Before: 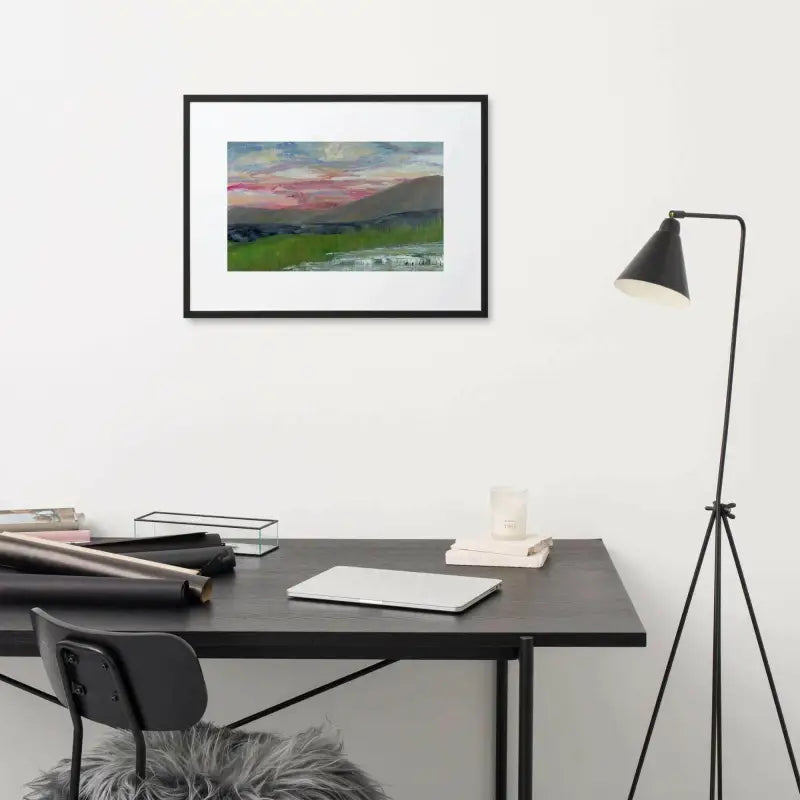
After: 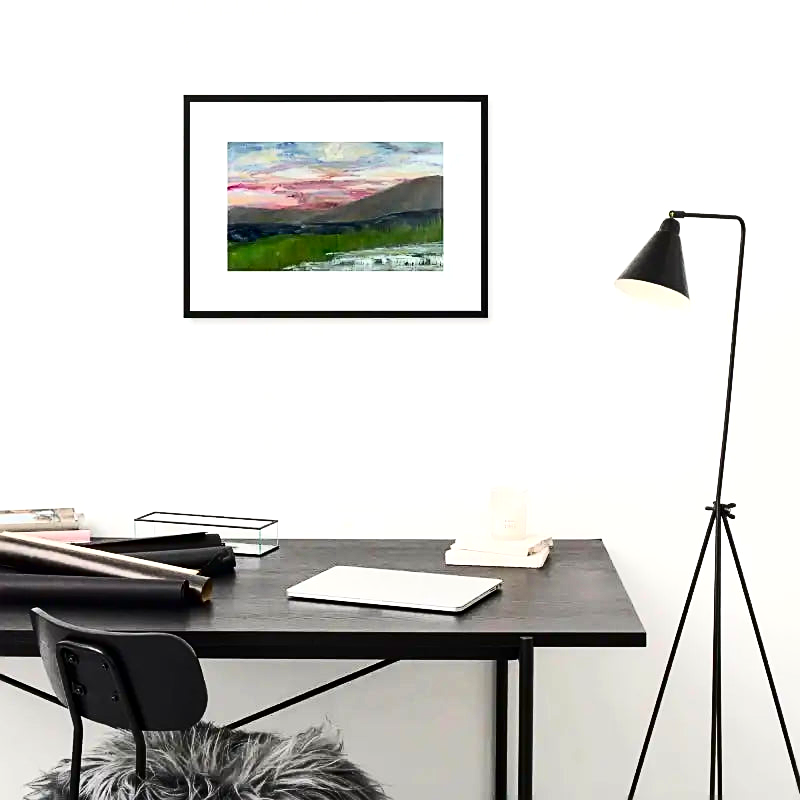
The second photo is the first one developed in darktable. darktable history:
exposure: exposure 0.403 EV, compensate highlight preservation false
contrast brightness saturation: contrast 0.339, brightness -0.067, saturation 0.168
sharpen: on, module defaults
